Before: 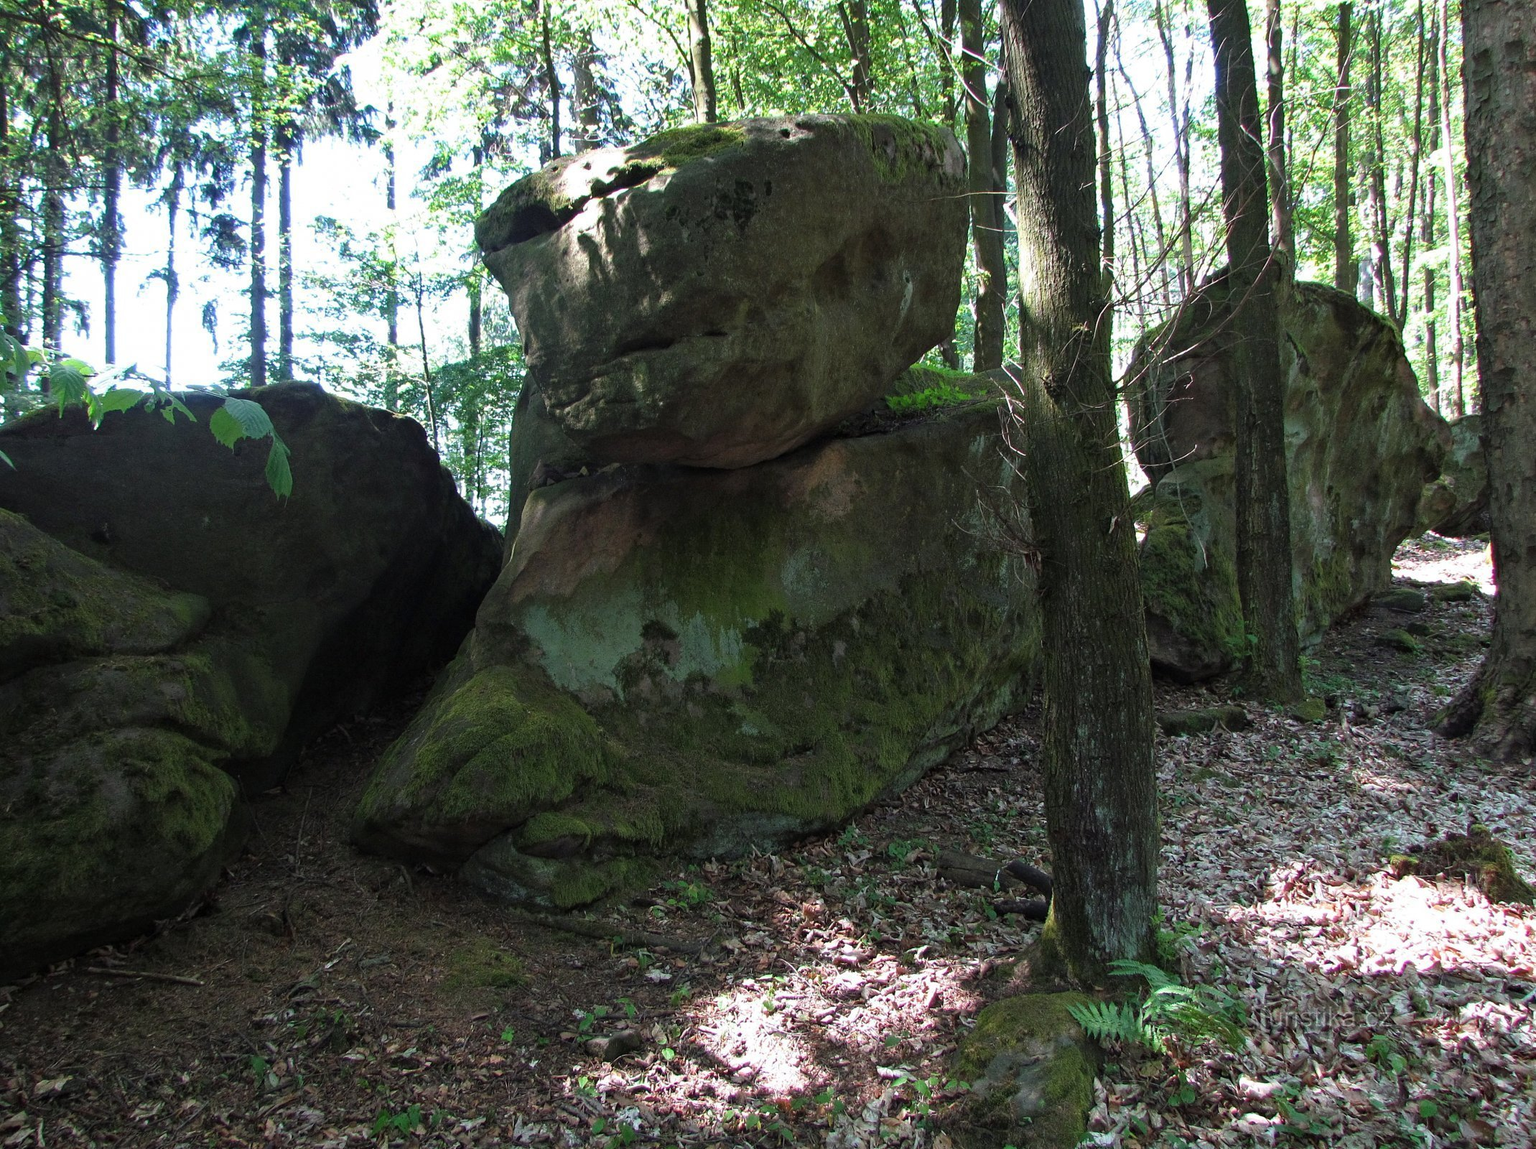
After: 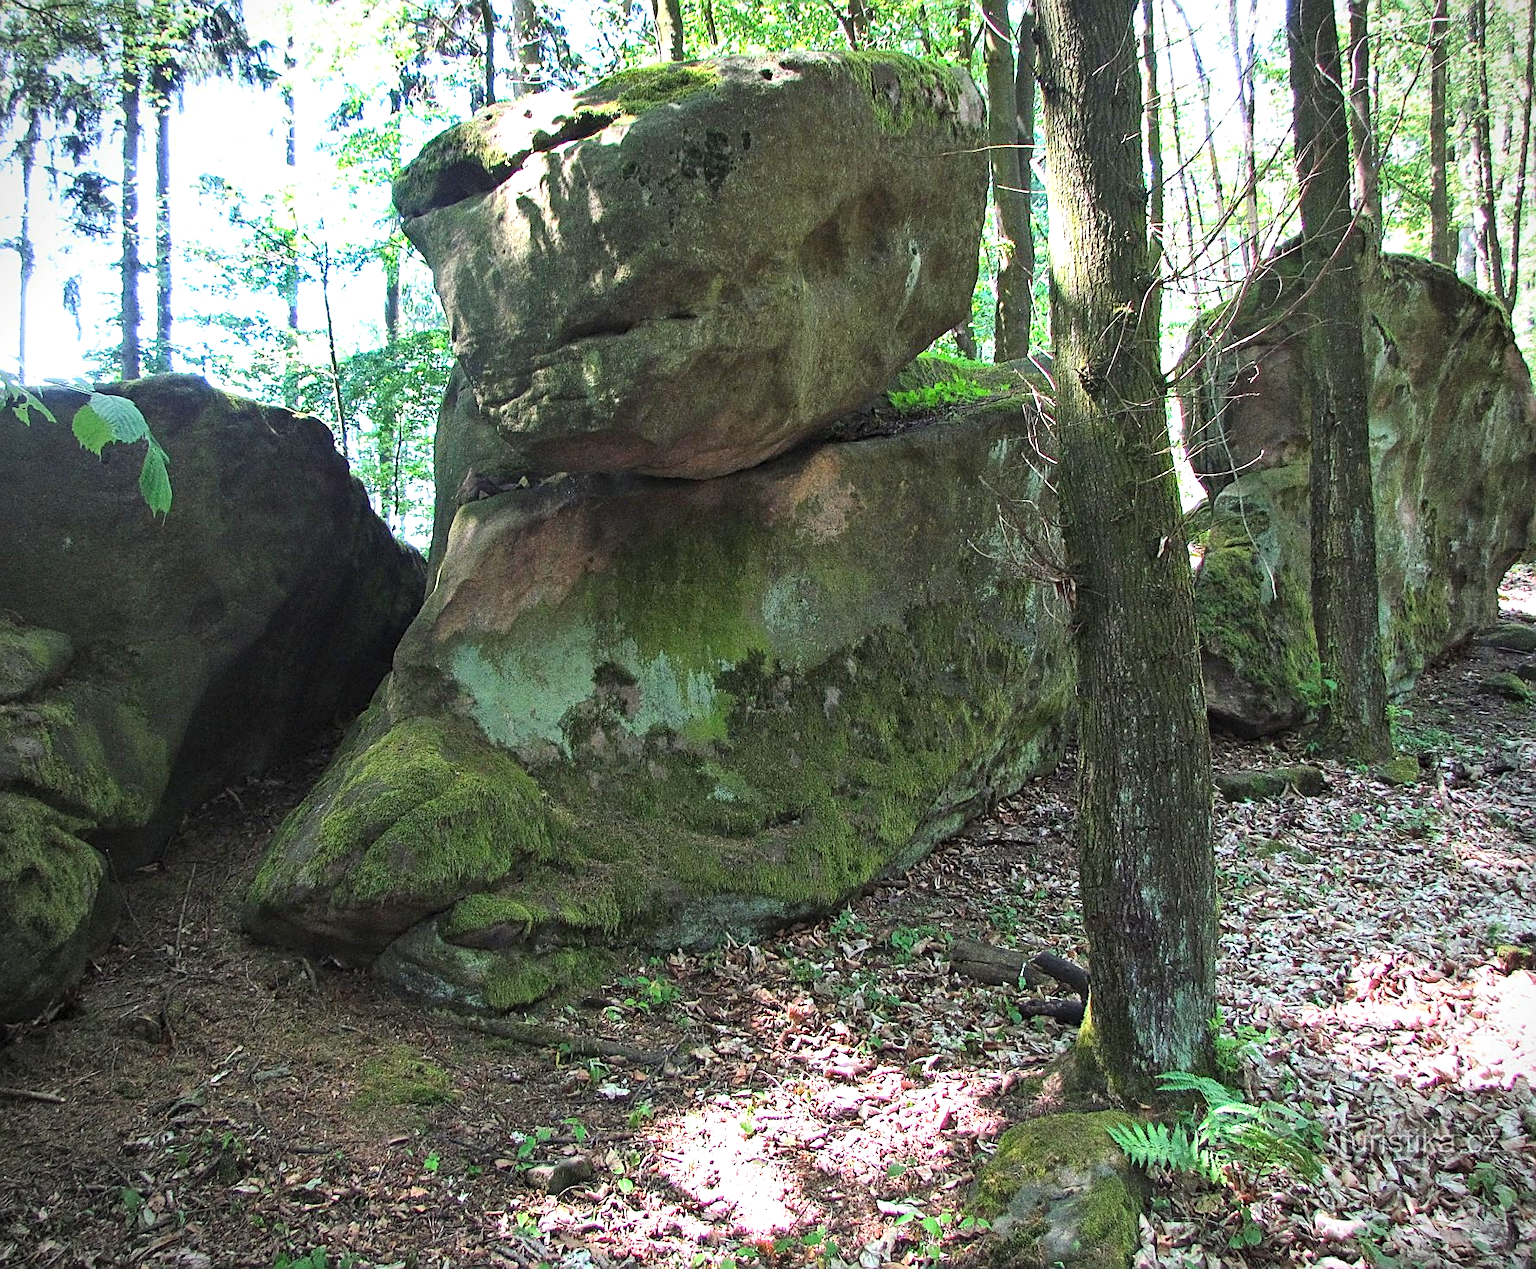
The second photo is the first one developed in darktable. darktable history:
contrast brightness saturation: contrast 0.2, brightness 0.16, saturation 0.22
shadows and highlights: shadows 37.27, highlights -28.18, soften with gaussian
exposure: exposure 0.95 EV, compensate highlight preservation false
sharpen: on, module defaults
vignetting: unbound false
crop: left 9.807%, top 6.259%, right 7.334%, bottom 2.177%
grain: coarseness 0.09 ISO
